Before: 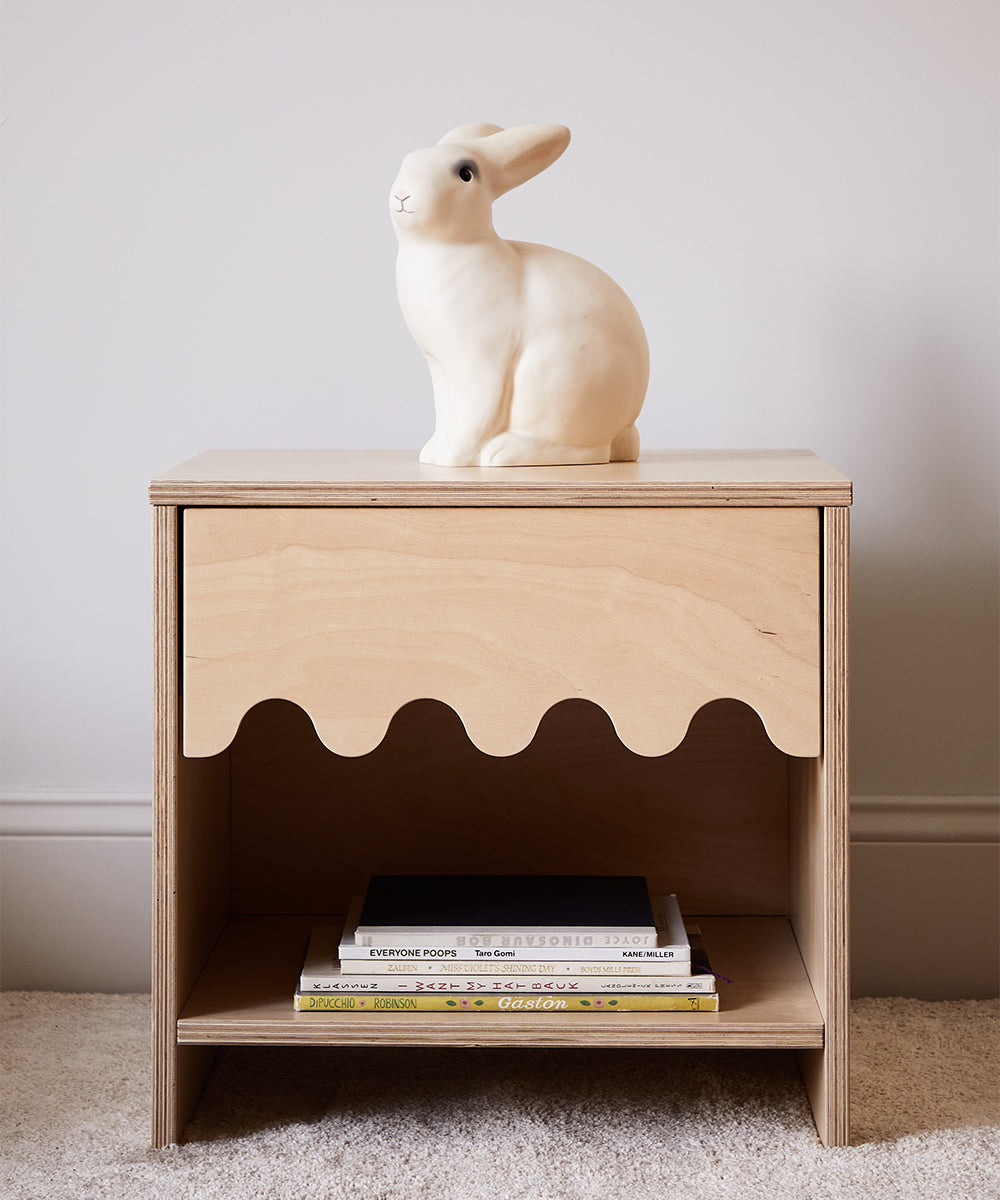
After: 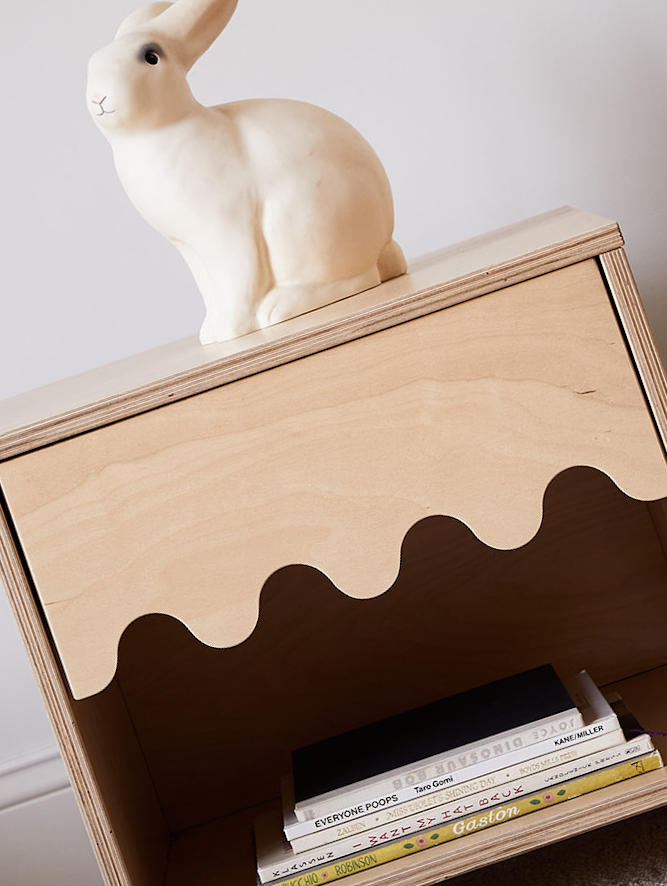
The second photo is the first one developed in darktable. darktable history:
crop and rotate: angle 19.06°, left 6.905%, right 3.804%, bottom 1.168%
